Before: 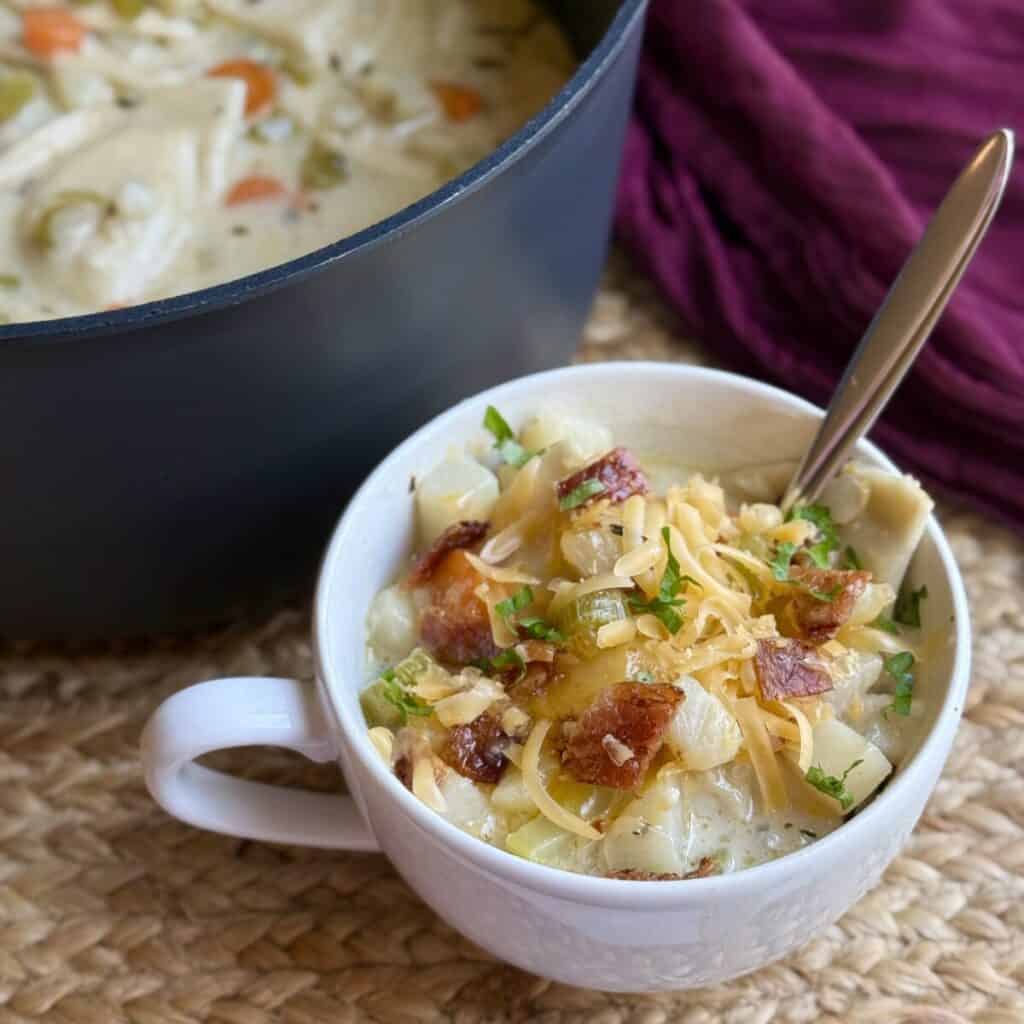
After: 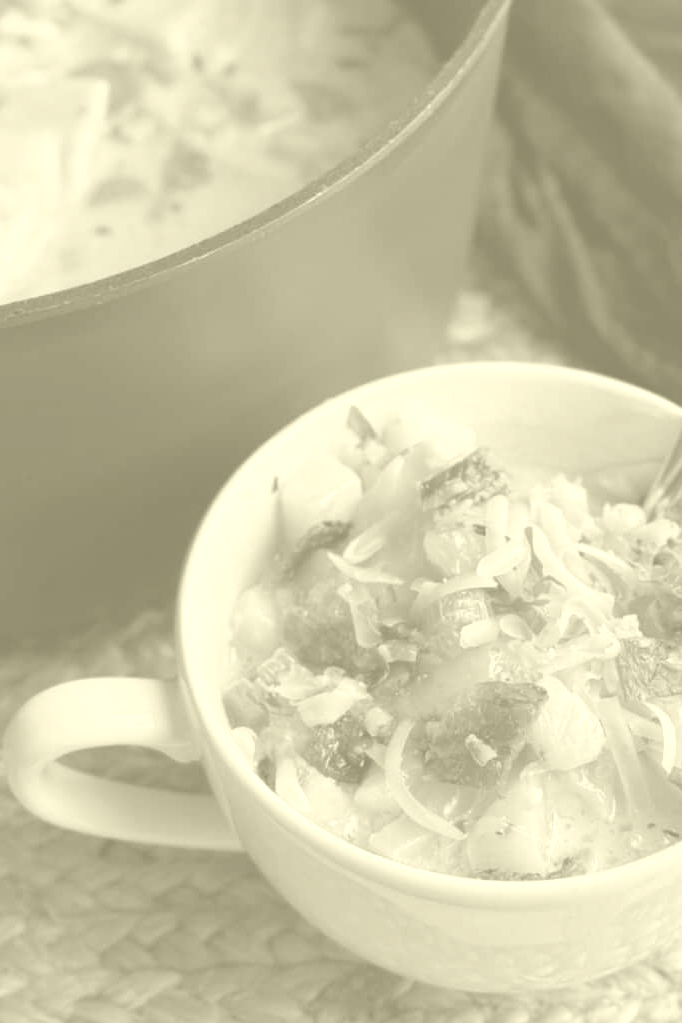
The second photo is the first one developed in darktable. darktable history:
color correction: saturation 0.5
crop and rotate: left 13.409%, right 19.924%
colorize: hue 43.2°, saturation 40%, version 1
